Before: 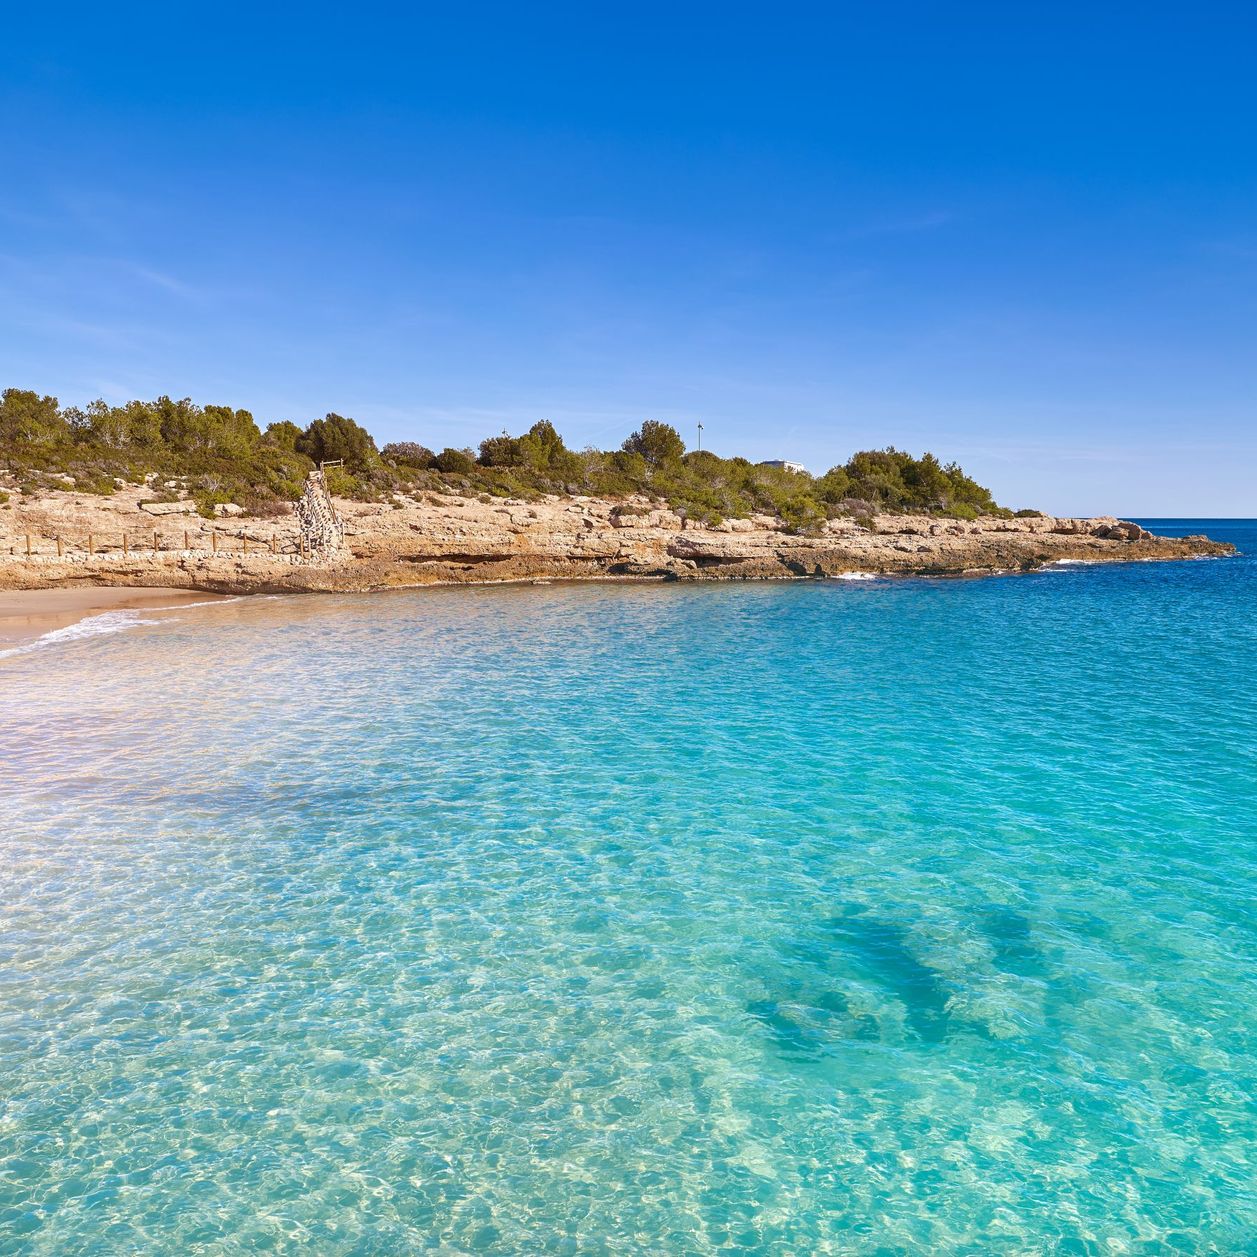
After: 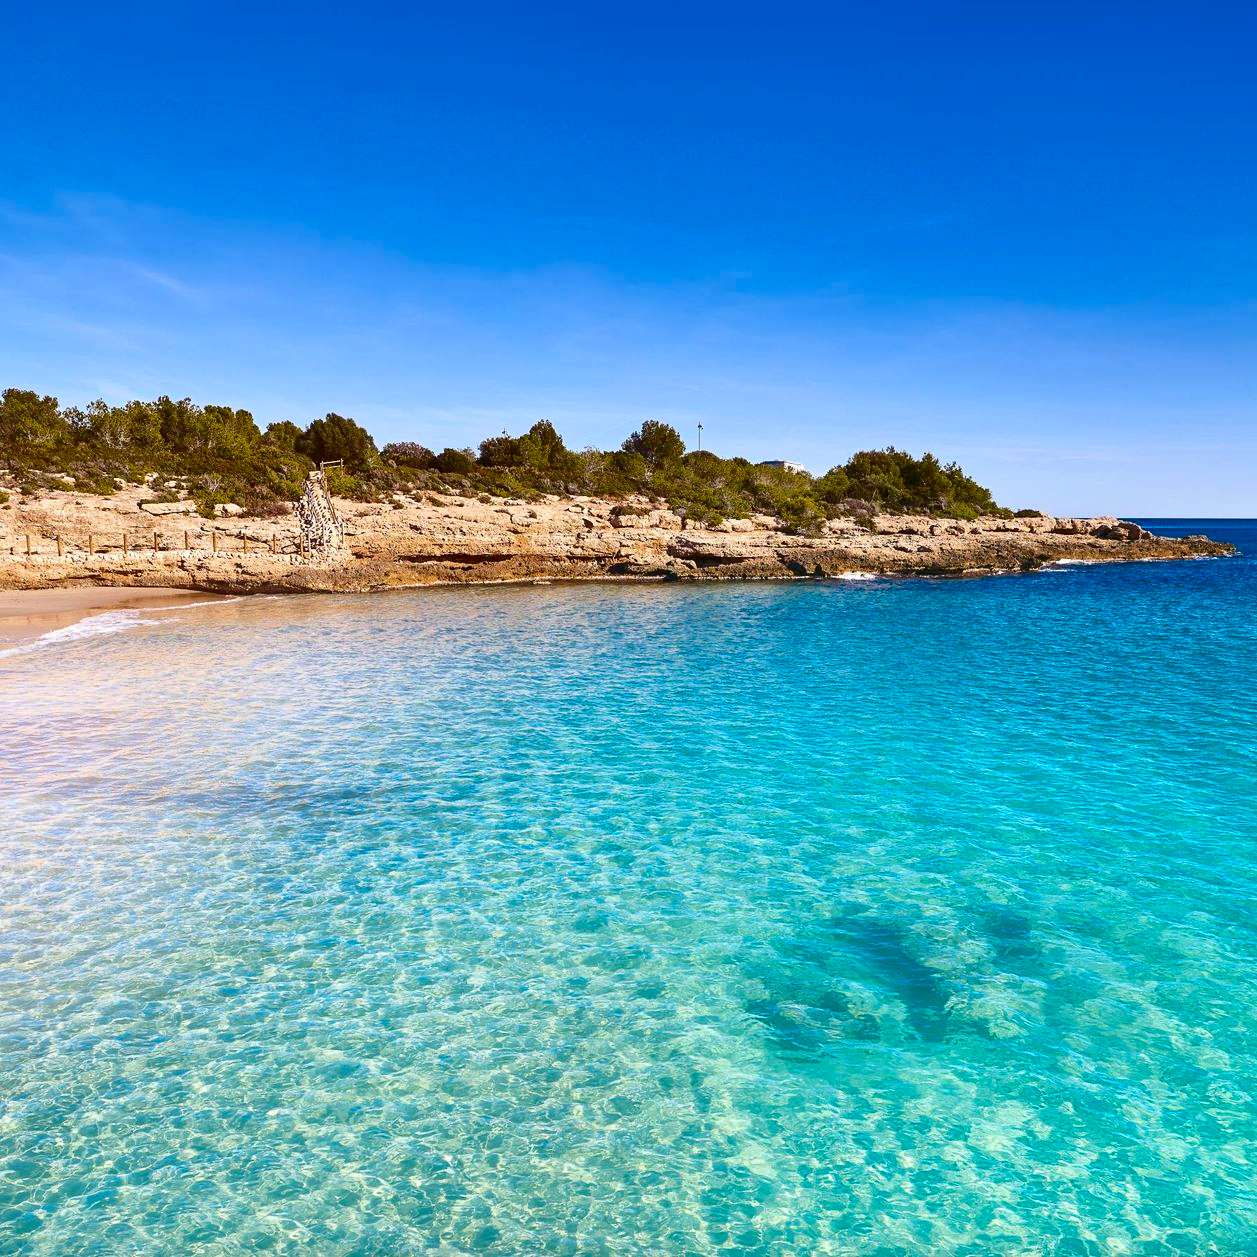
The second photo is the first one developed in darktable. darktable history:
shadows and highlights: shadows 62.66, white point adjustment 0.37, highlights -34.44, compress 83.82%
contrast brightness saturation: contrast 0.21, brightness -0.11, saturation 0.21
